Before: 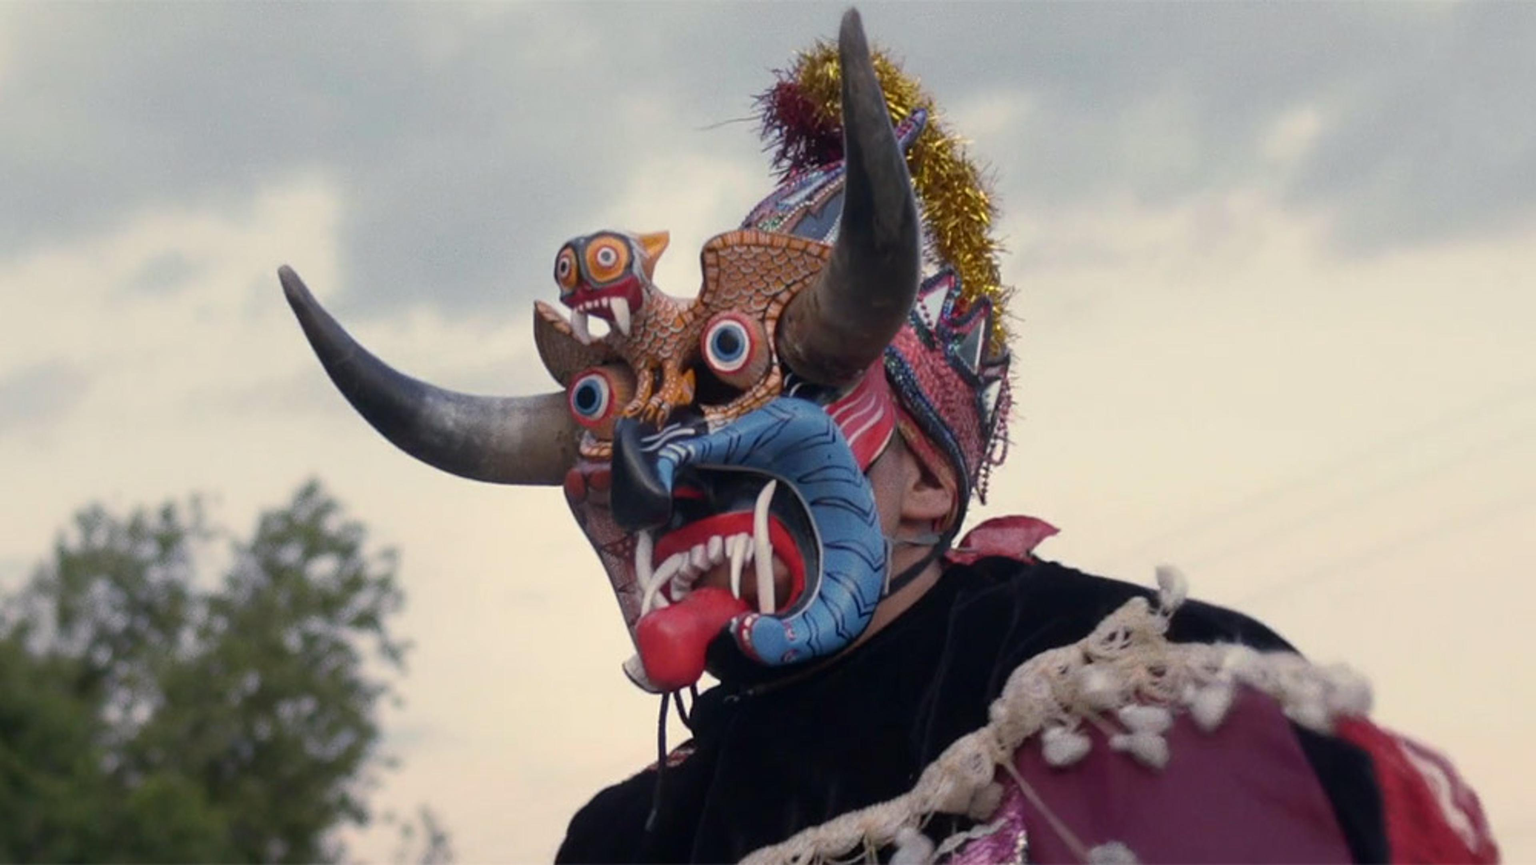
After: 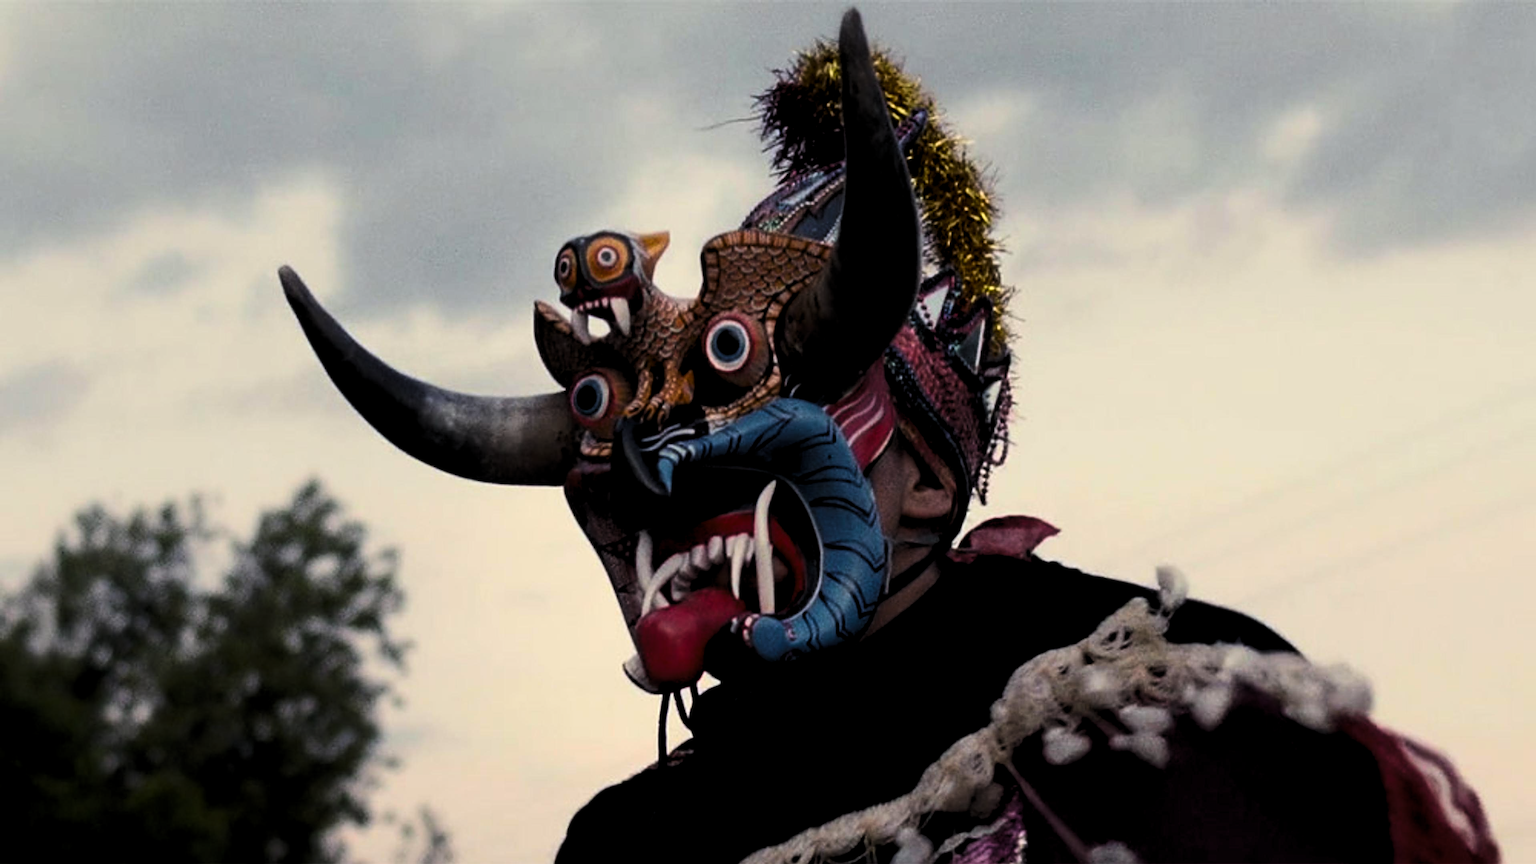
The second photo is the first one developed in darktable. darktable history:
sharpen: on, module defaults
contrast brightness saturation: contrast 0.193, brightness -0.108, saturation 0.215
levels: levels [0.116, 0.574, 1]
